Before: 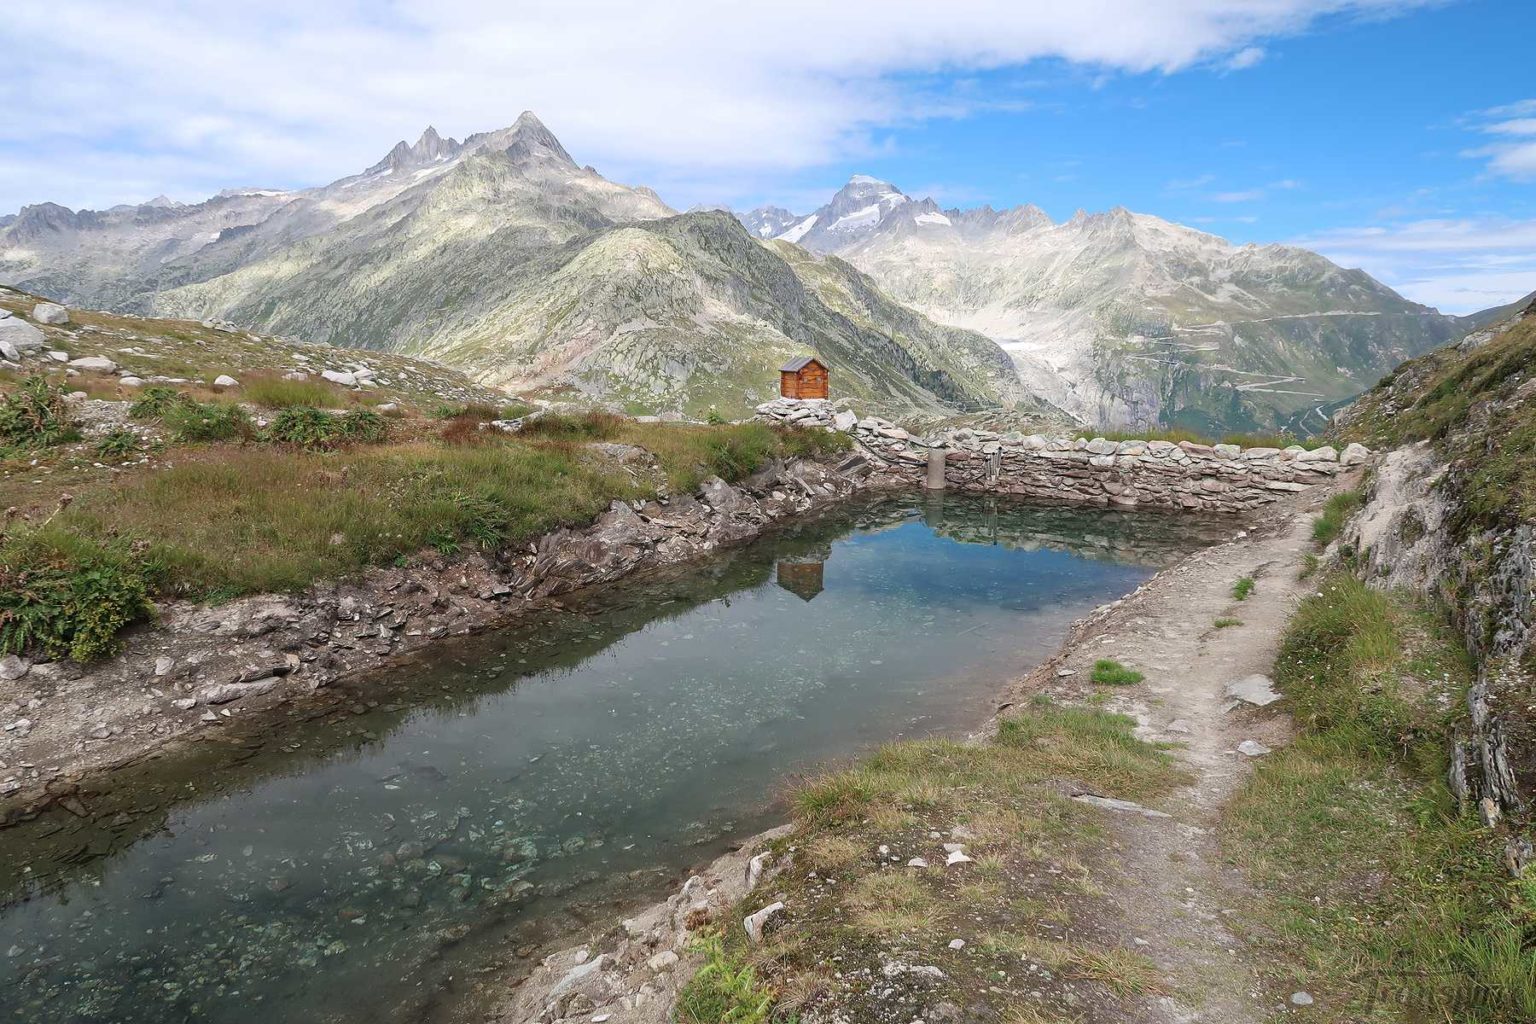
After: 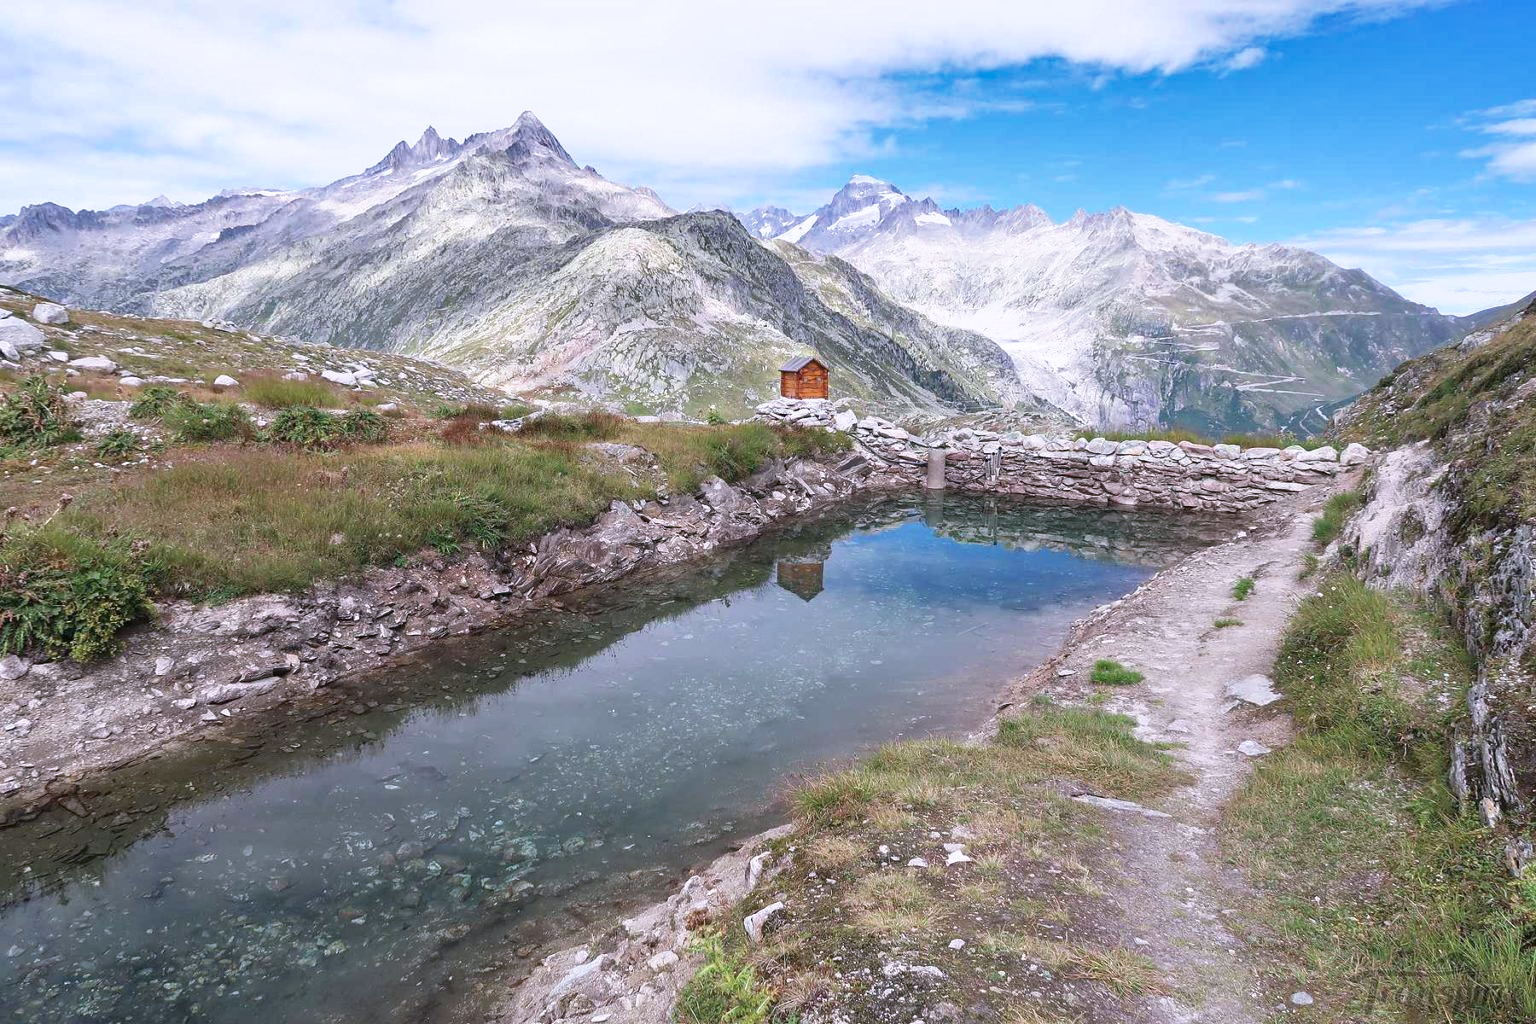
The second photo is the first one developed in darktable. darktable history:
color calibration: illuminant custom, x 0.363, y 0.385, temperature 4526.5 K
shadows and highlights: soften with gaussian
base curve: curves: ch0 [(0, 0) (0.688, 0.865) (1, 1)], preserve colors none
